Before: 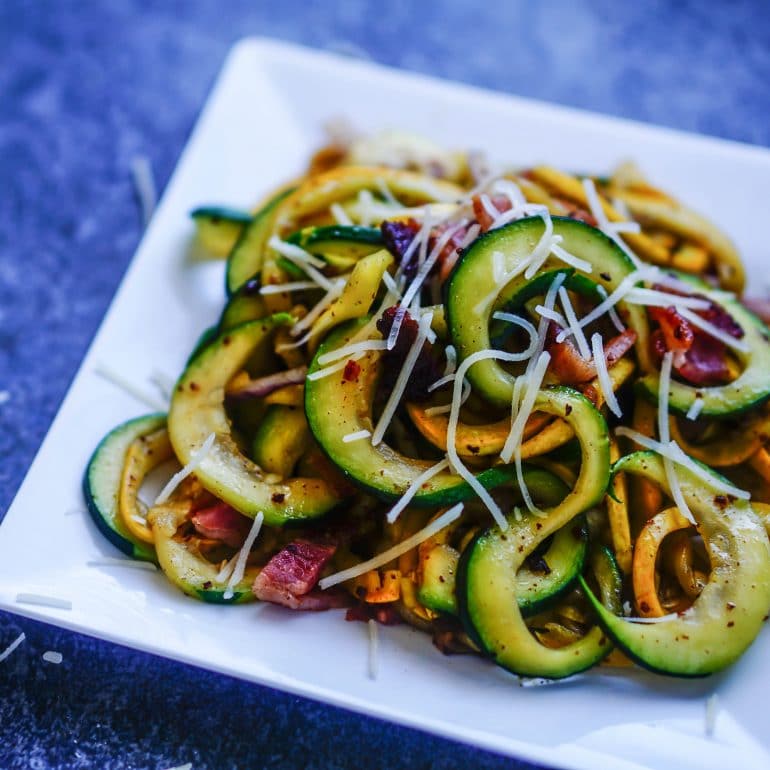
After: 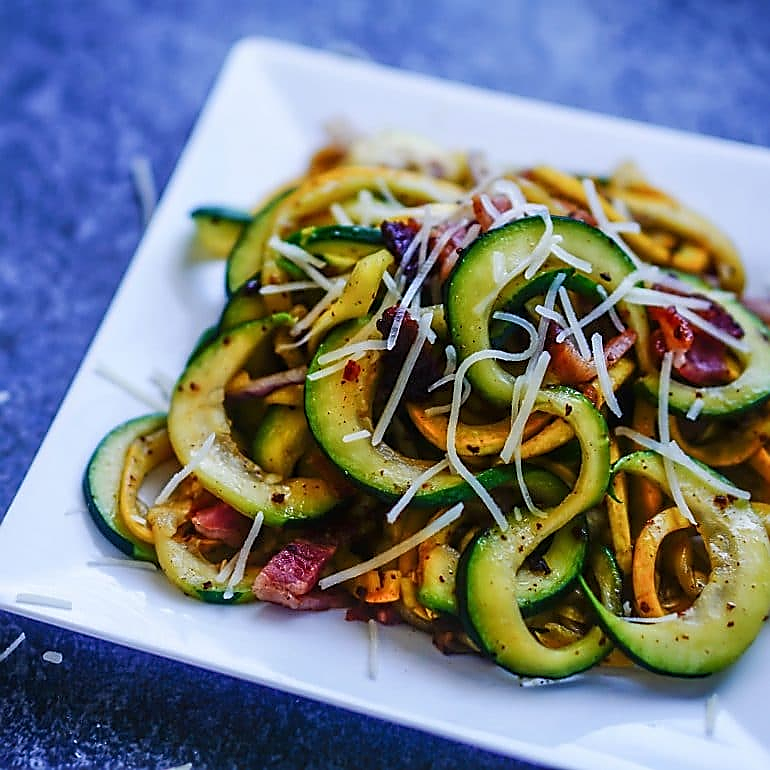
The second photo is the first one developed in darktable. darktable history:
sharpen: radius 1.357, amount 1.236, threshold 0.722
